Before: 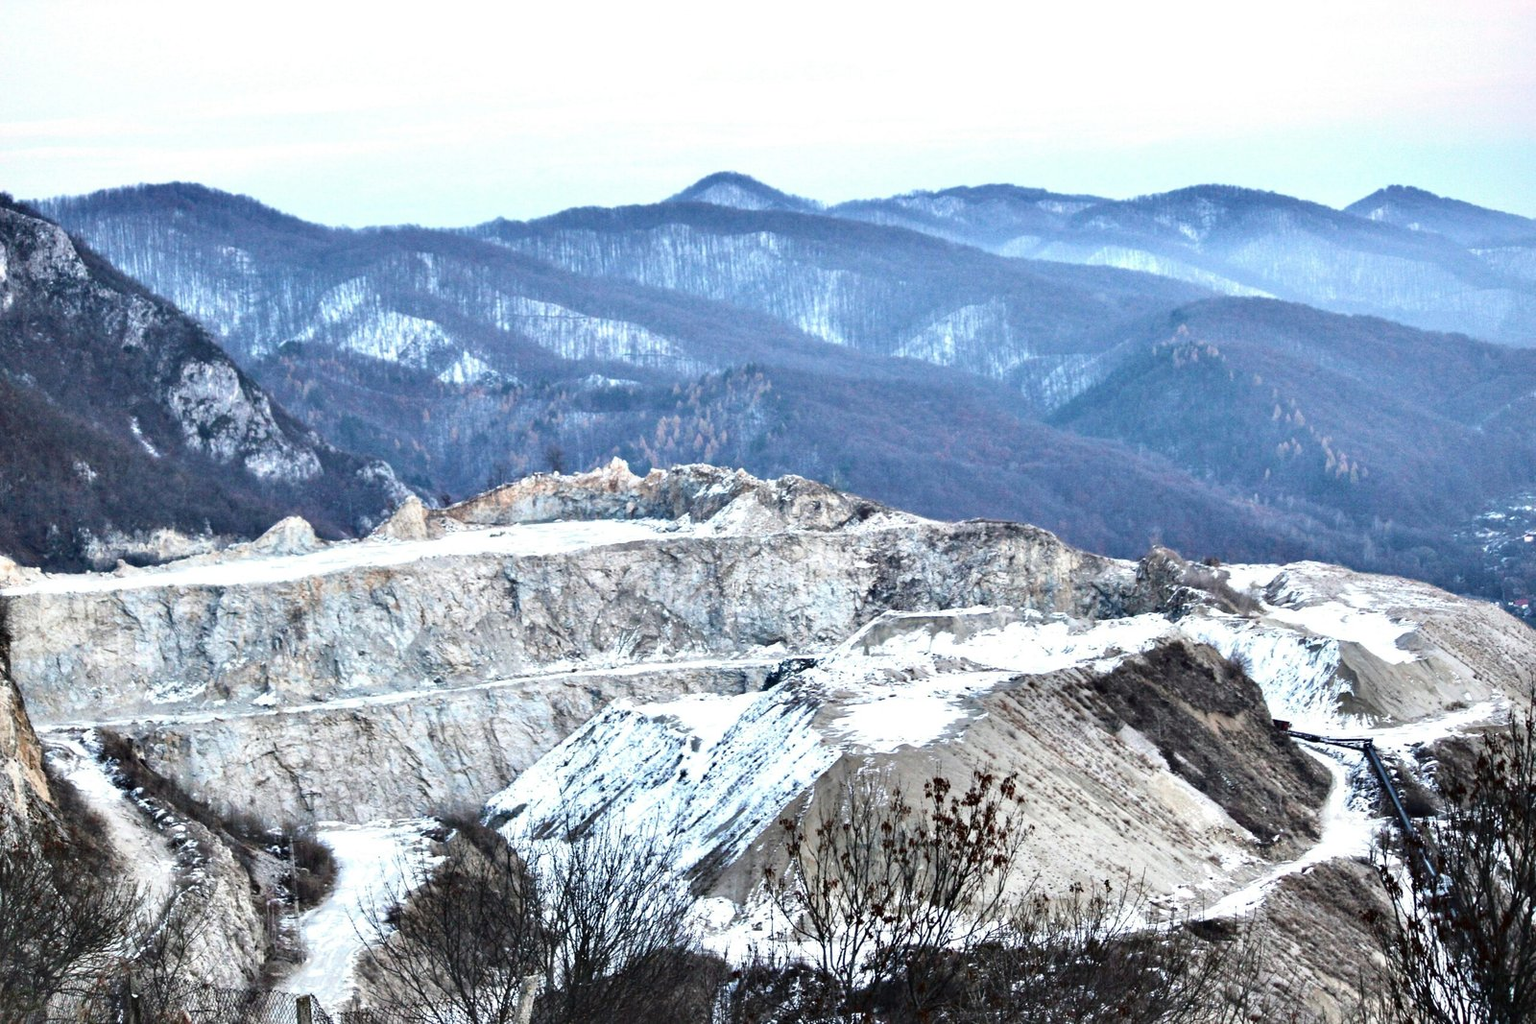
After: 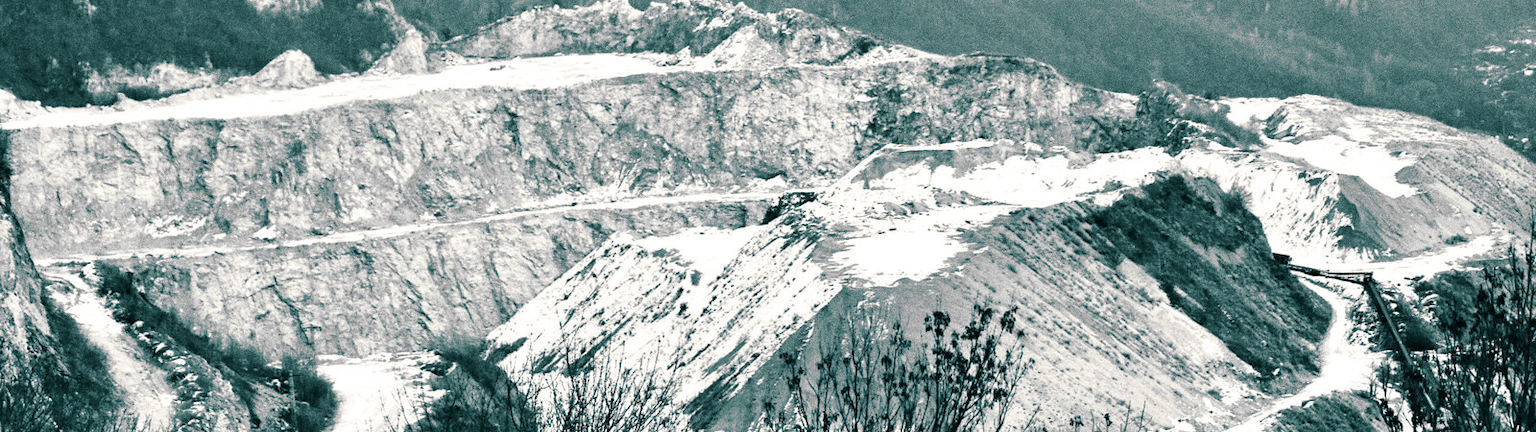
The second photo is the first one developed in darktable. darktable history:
crop: top 45.551%, bottom 12.262%
split-toning: shadows › hue 186.43°, highlights › hue 49.29°, compress 30.29%
monochrome: on, module defaults
grain: coarseness 0.09 ISO, strength 40%
